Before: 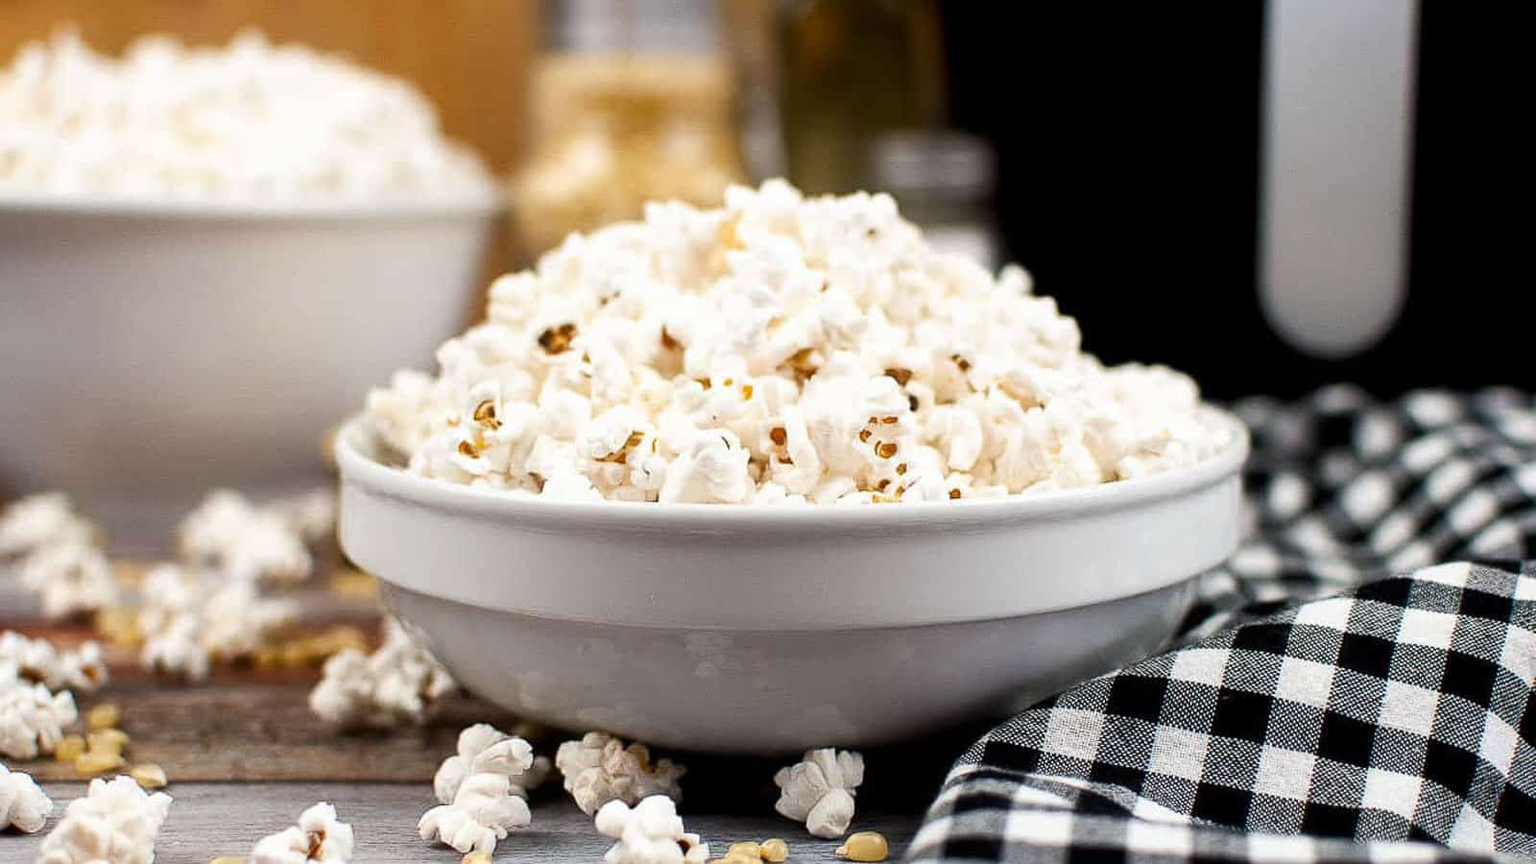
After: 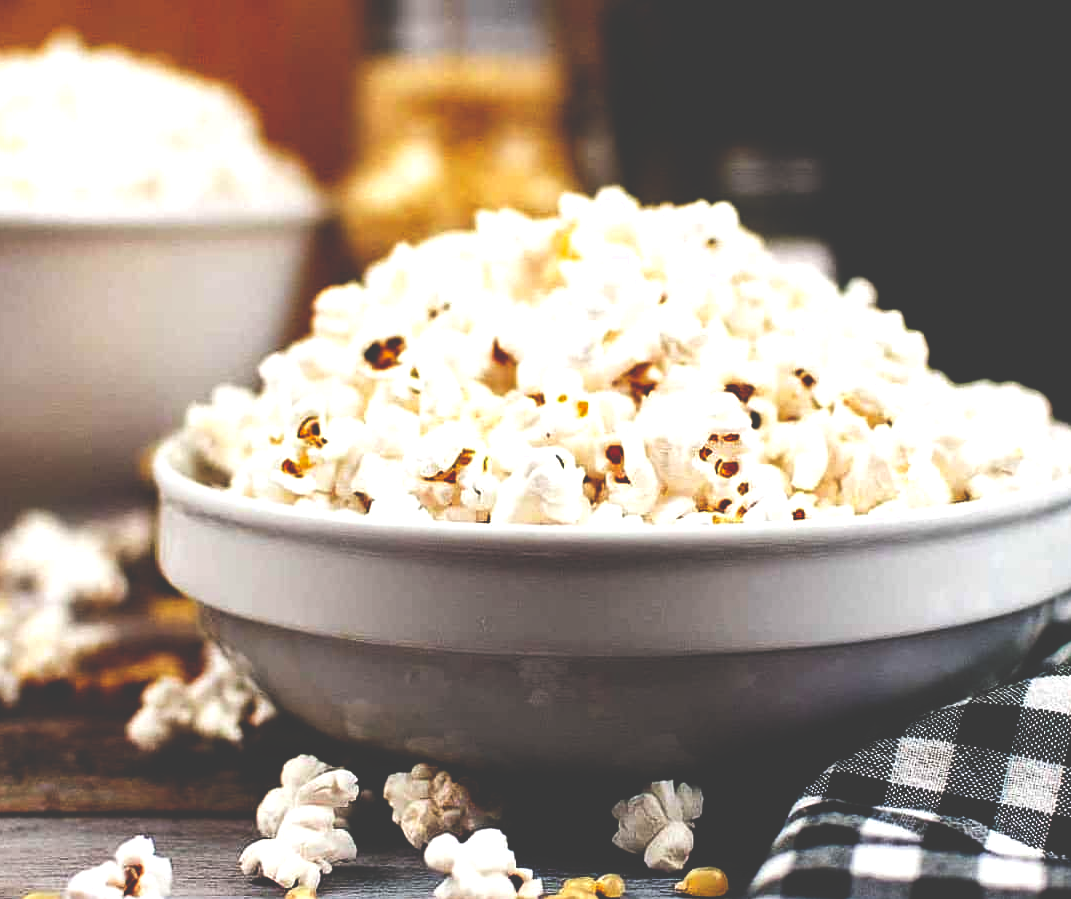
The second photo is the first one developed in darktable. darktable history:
base curve: curves: ch0 [(0, 0.036) (0.083, 0.04) (0.804, 1)], preserve colors none
crop and rotate: left 12.327%, right 20.729%
shadows and highlights: shadows 24.83, highlights -24.94
